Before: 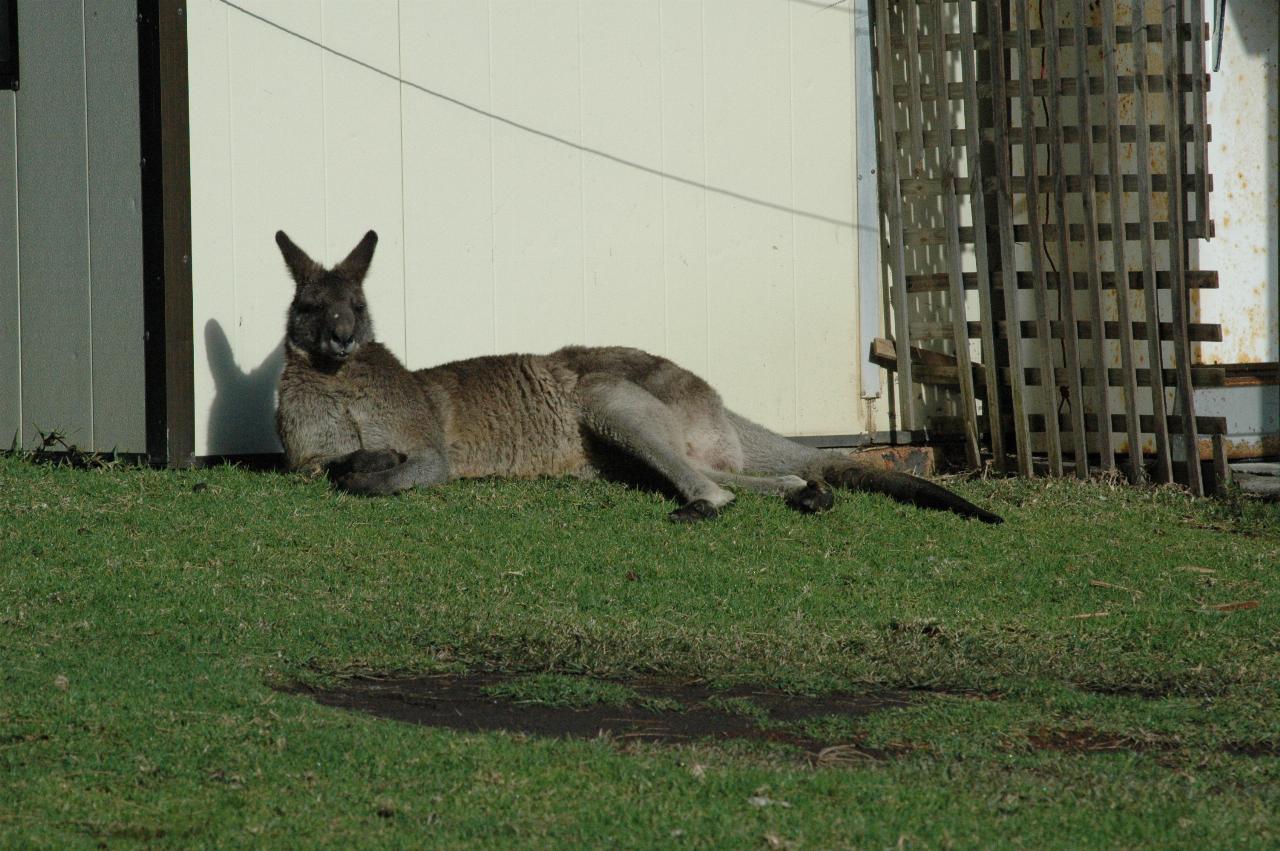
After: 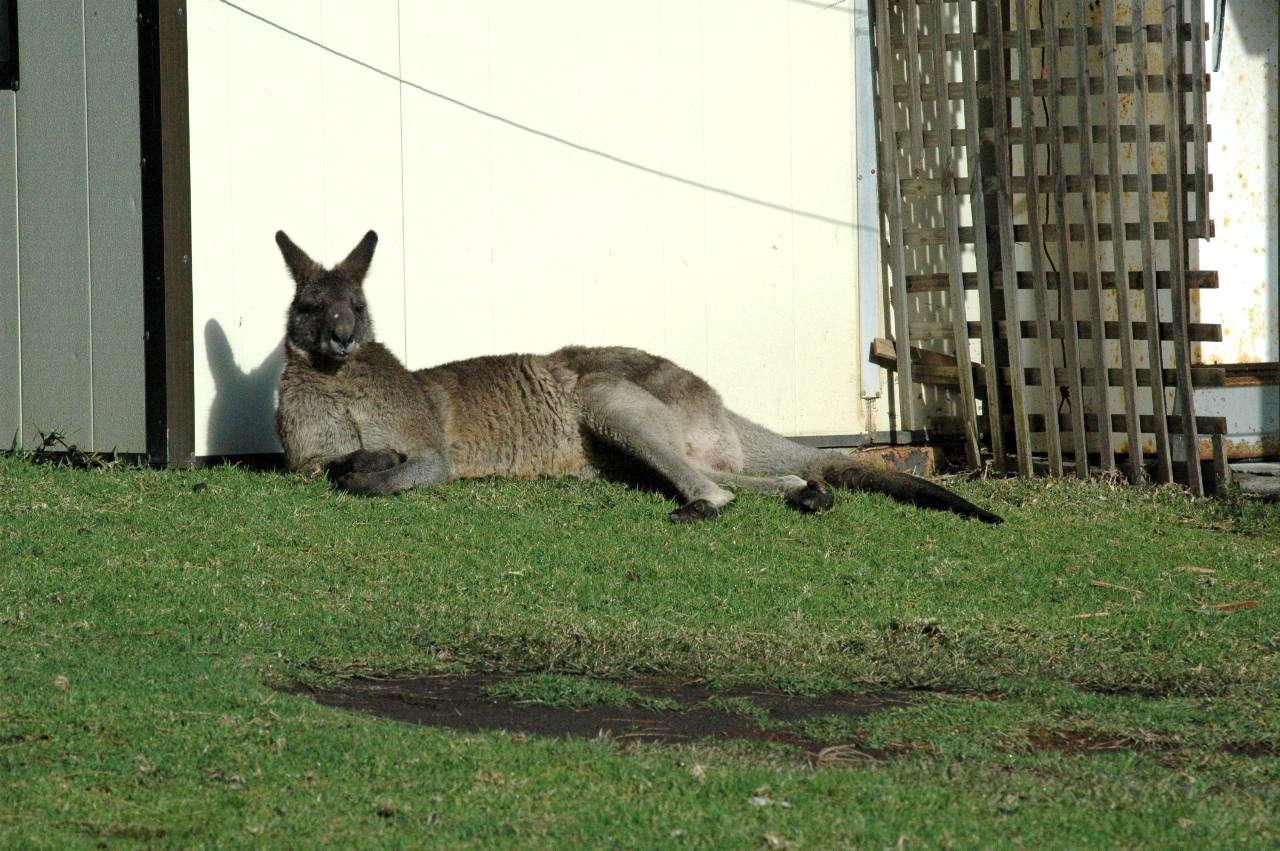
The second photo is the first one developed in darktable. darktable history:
exposure: black level correction 0.001, exposure 0.674 EV, compensate highlight preservation false
